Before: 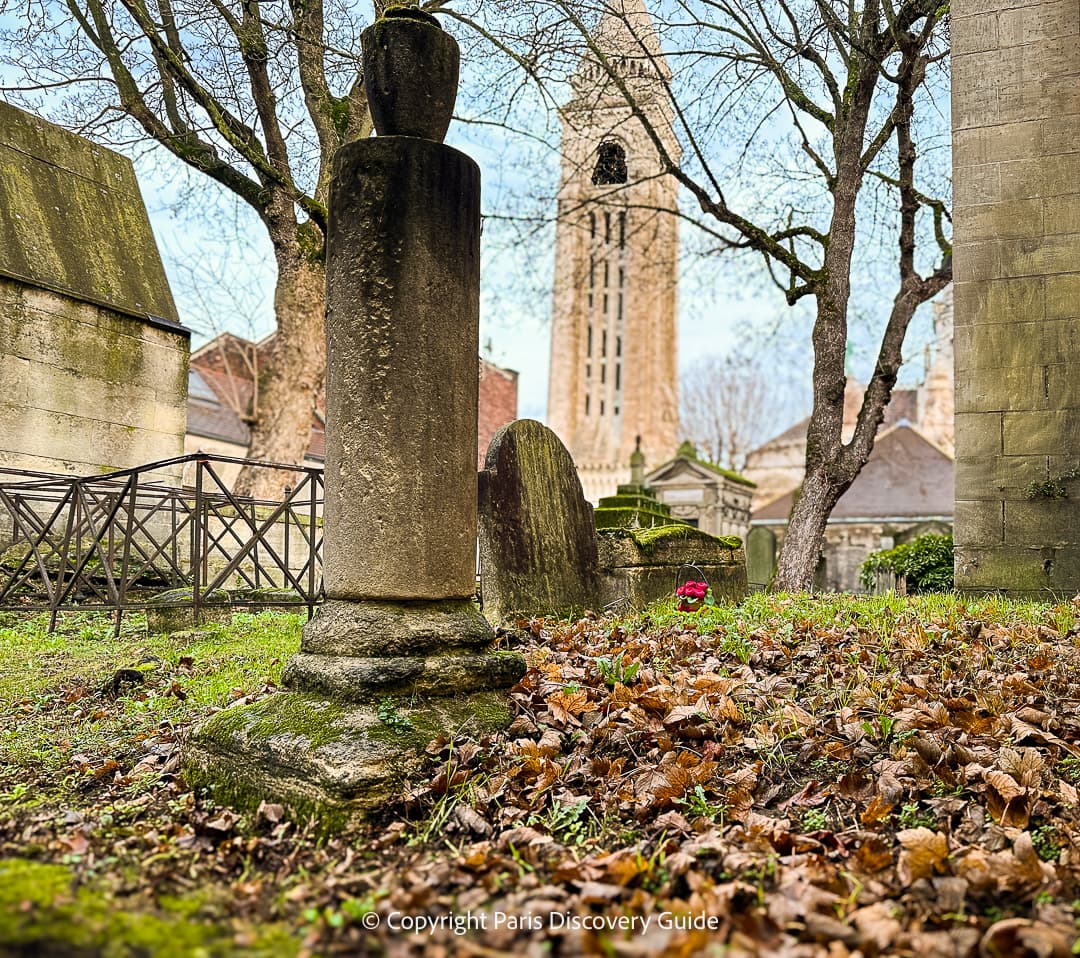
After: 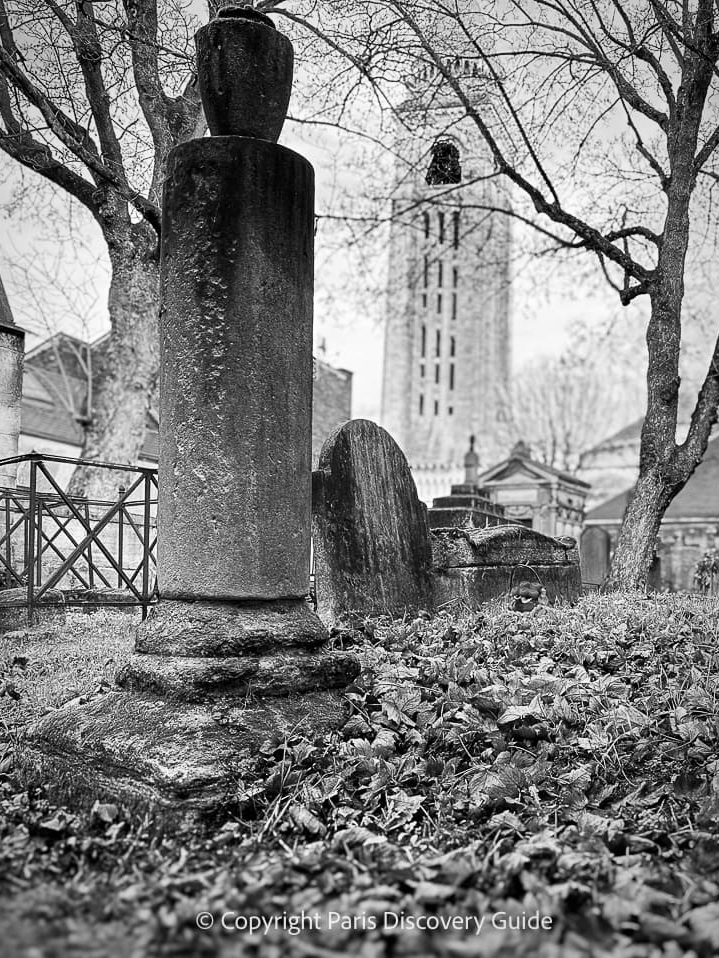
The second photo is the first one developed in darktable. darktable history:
tone equalizer: on, module defaults
crop: left 15.419%, right 17.914%
vignetting: fall-off radius 70%, automatic ratio true
contrast brightness saturation: saturation -0.05
monochrome: on, module defaults
